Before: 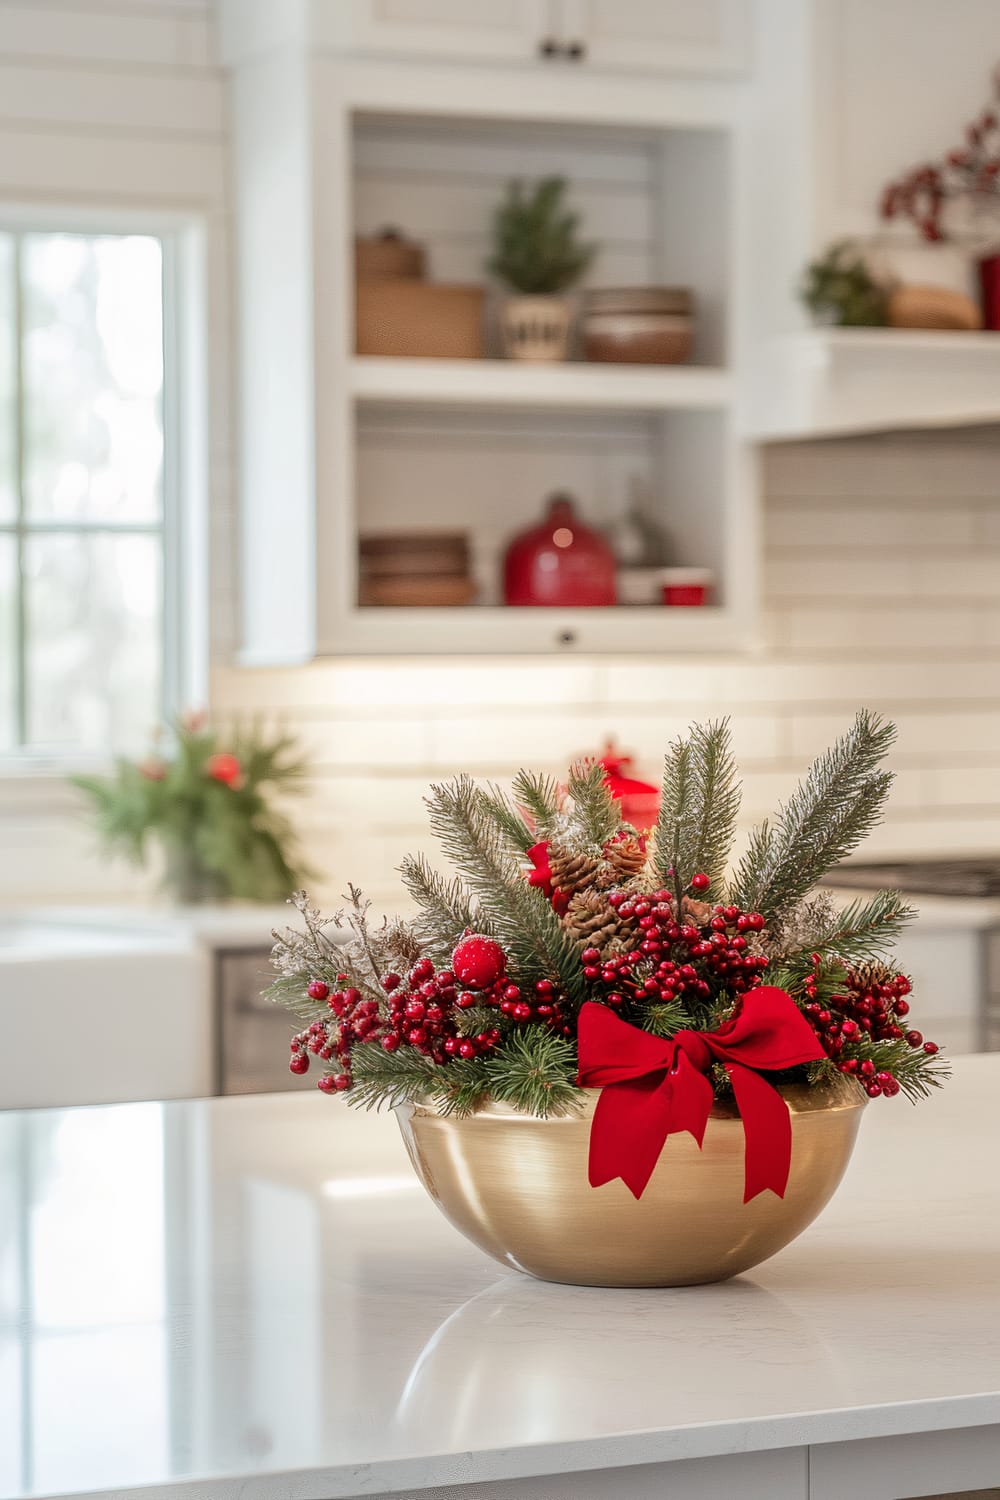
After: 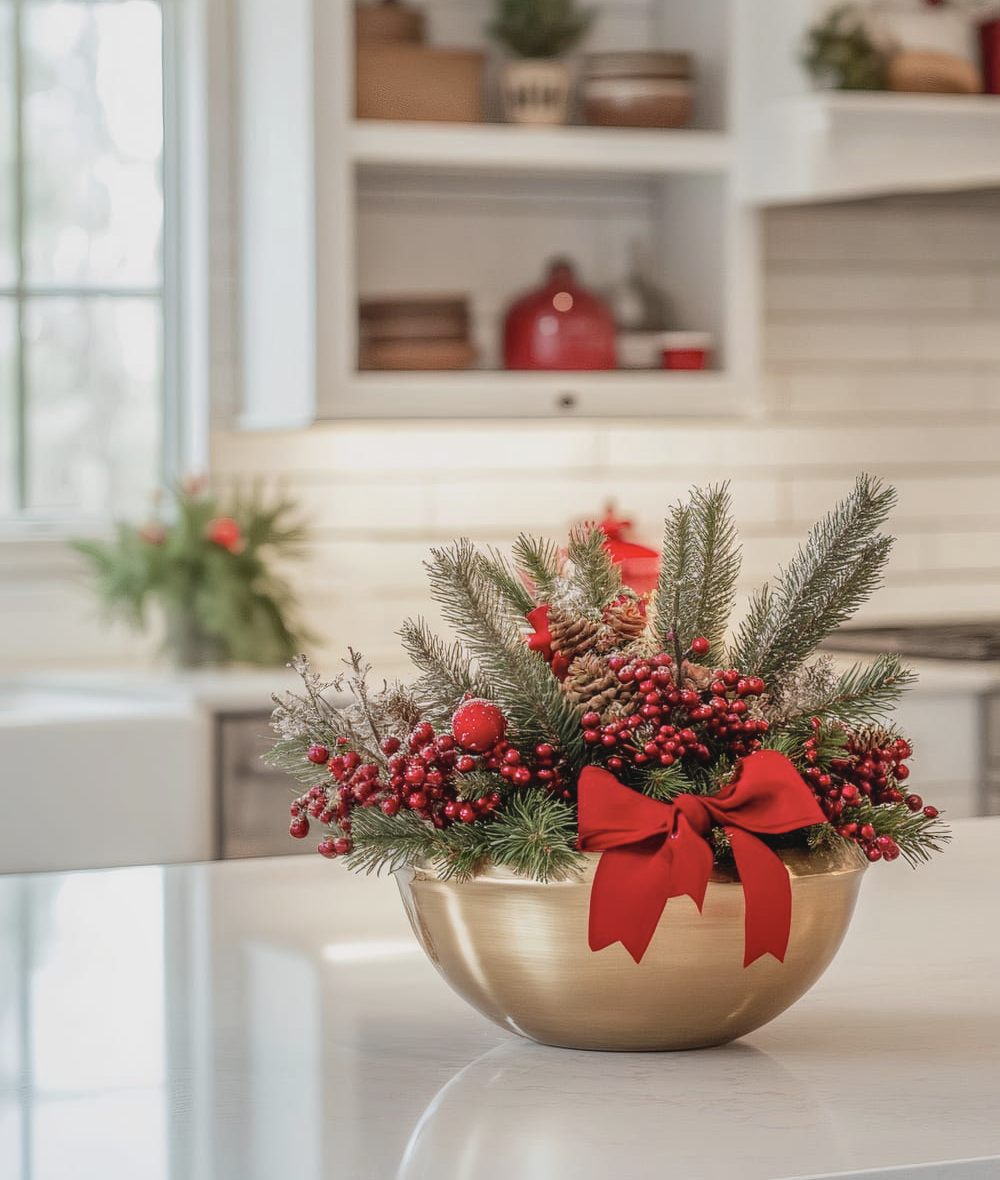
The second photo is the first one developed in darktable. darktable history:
crop and rotate: top 15.796%, bottom 5.51%
sharpen: radius 2.856, amount 0.876, threshold 47.323
local contrast: detail 130%
contrast brightness saturation: contrast -0.16, brightness 0.045, saturation -0.132
exposure: exposure -0.112 EV, compensate highlight preservation false
